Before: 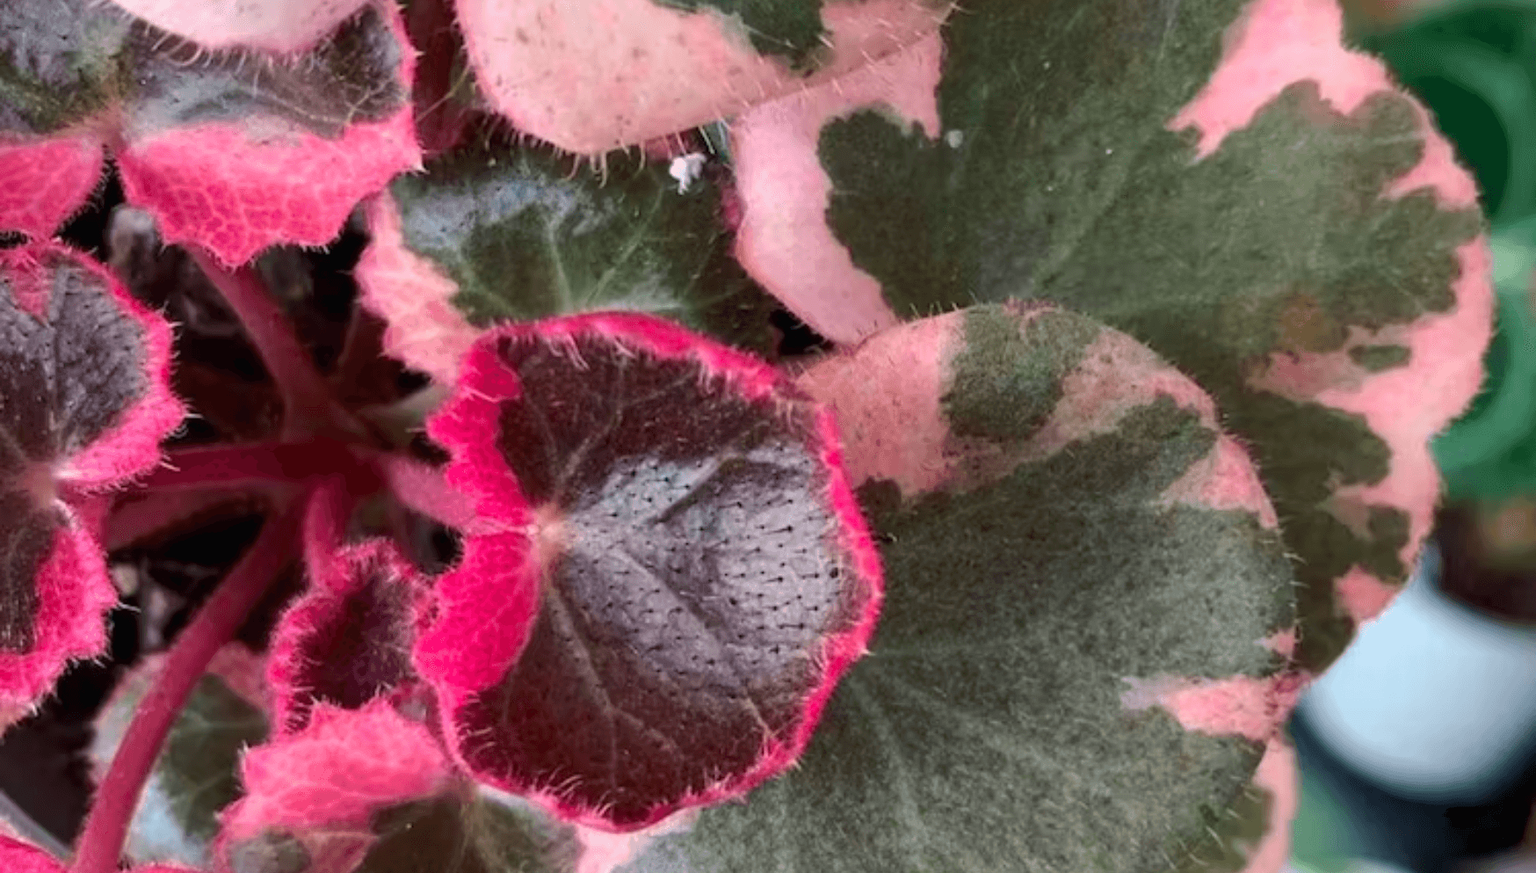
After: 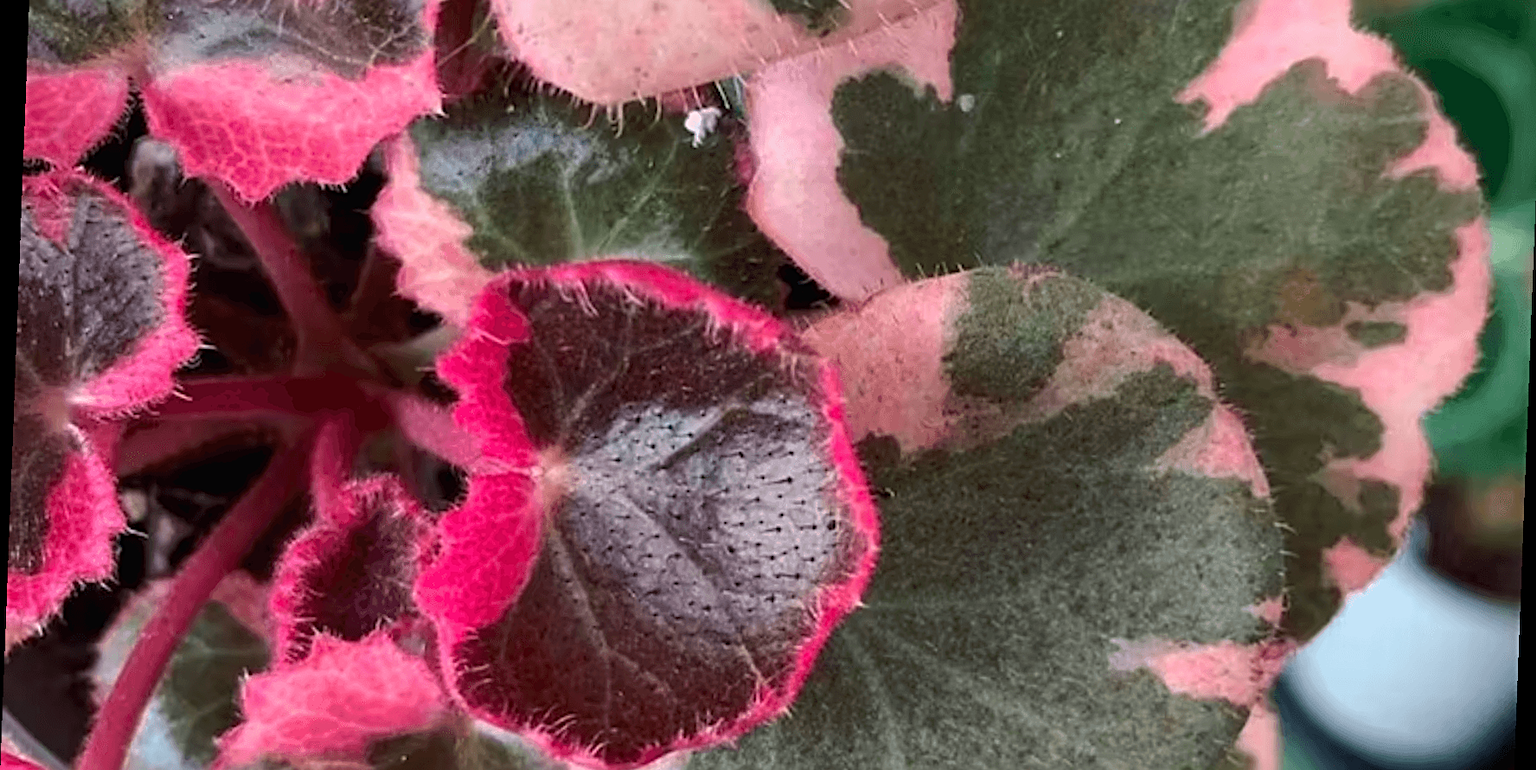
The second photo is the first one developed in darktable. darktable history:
crop: top 7.625%, bottom 8.027%
sharpen: radius 2.767
rotate and perspective: rotation 2.17°, automatic cropping off
